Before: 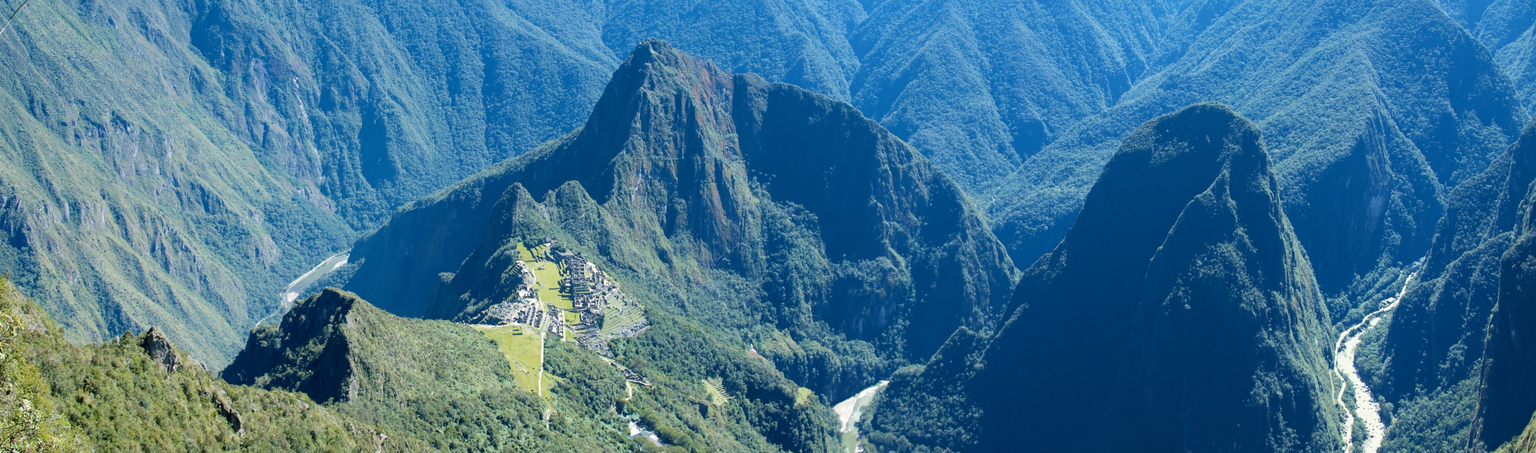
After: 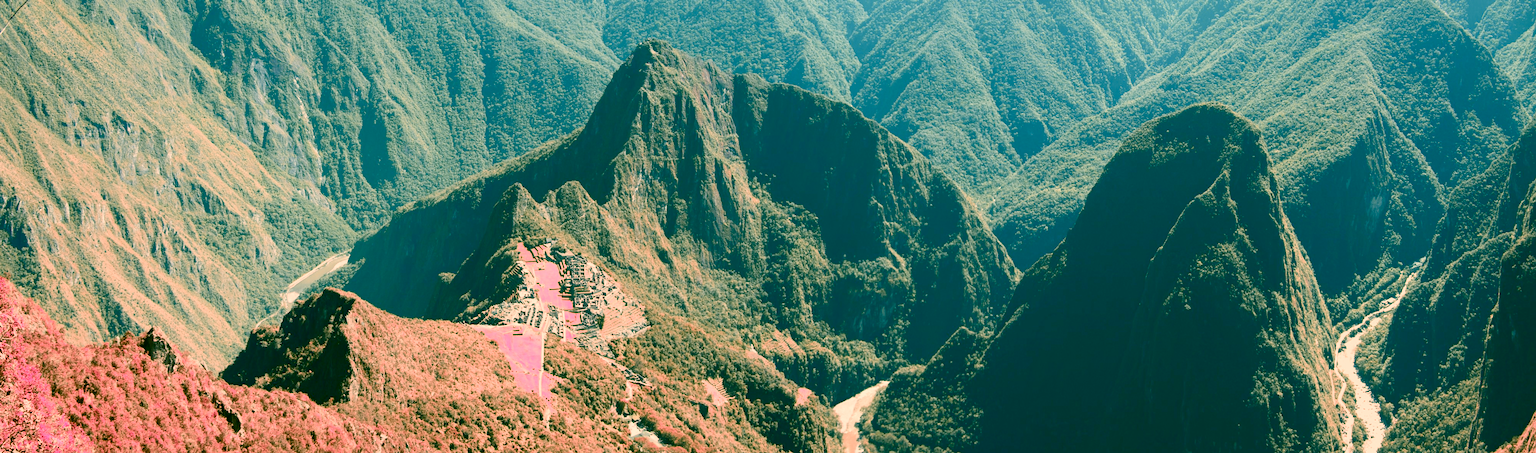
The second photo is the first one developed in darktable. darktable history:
color zones: curves: ch2 [(0, 0.488) (0.143, 0.417) (0.286, 0.212) (0.429, 0.179) (0.571, 0.154) (0.714, 0.415) (0.857, 0.495) (1, 0.488)]
color correction: highlights a* 5.69, highlights b* 33.27, shadows a* -26.29, shadows b* 3.87
contrast brightness saturation: contrast 0.24, brightness 0.089
